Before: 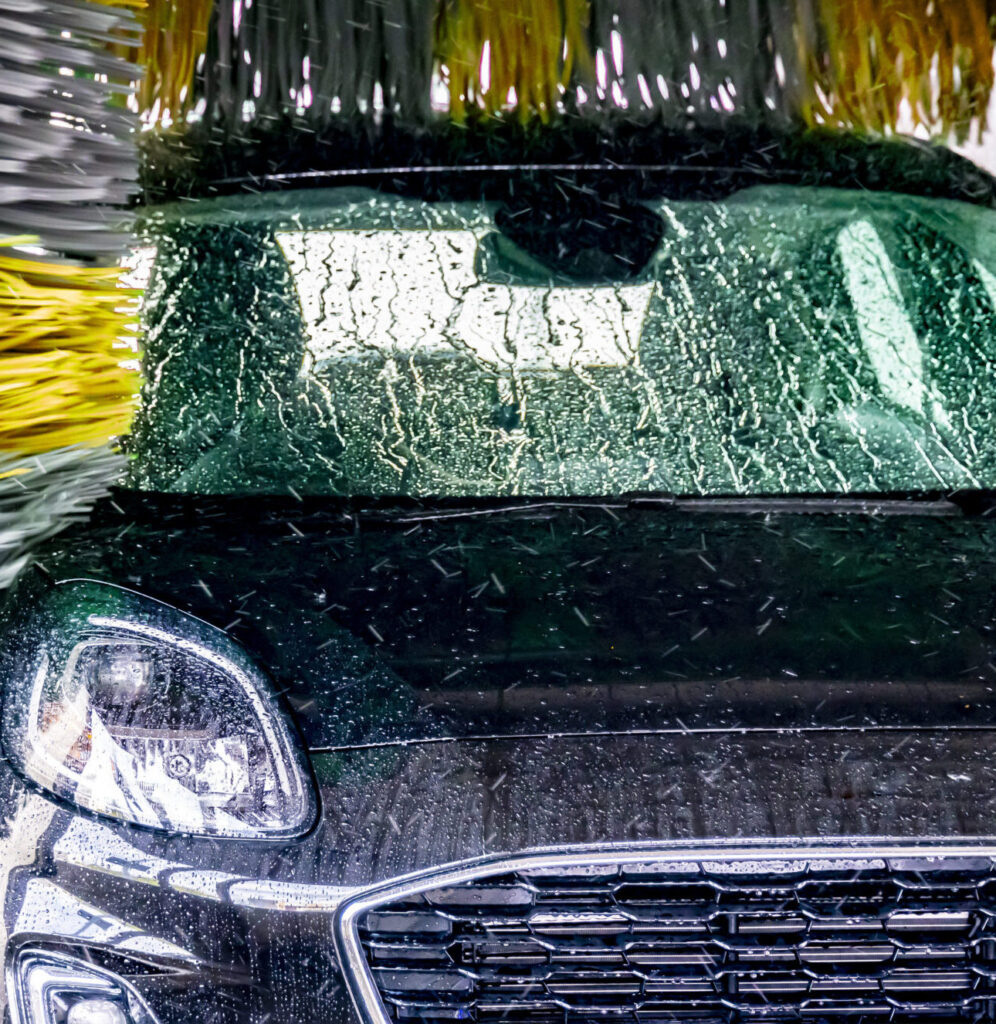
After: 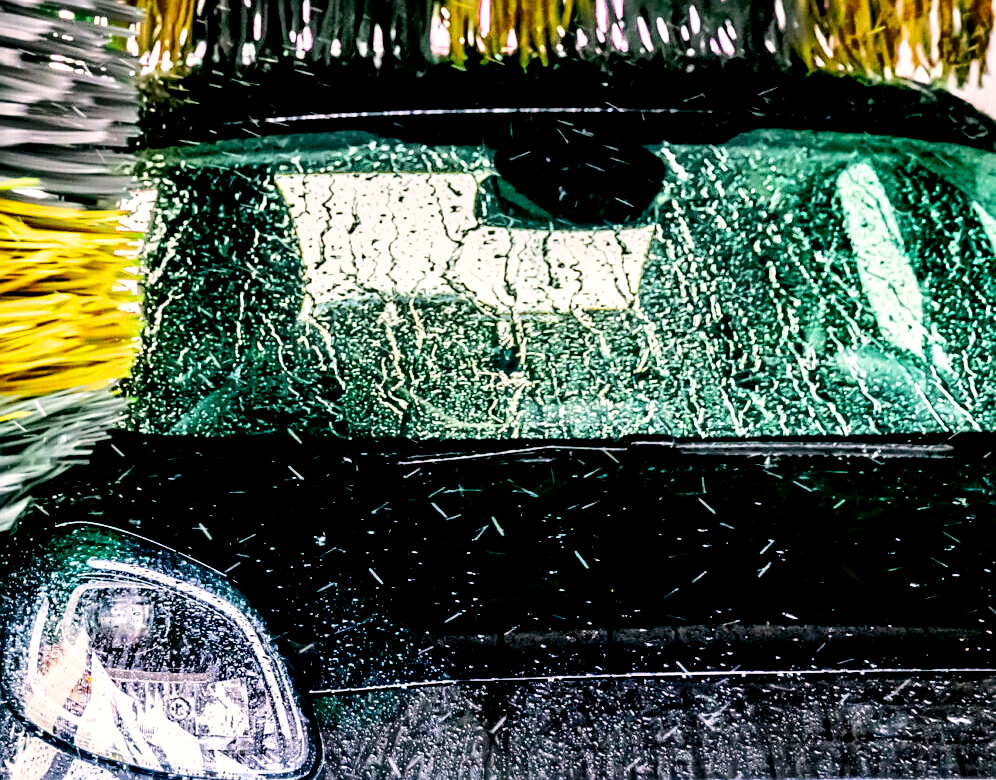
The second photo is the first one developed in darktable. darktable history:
color correction: highlights a* 4.21, highlights b* 4.91, shadows a* -8.33, shadows b* 4.93
sharpen: on, module defaults
exposure: black level correction 0.009, exposure -0.632 EV, compensate exposure bias true, compensate highlight preservation false
tone equalizer: -8 EV -1.85 EV, -7 EV -1.14 EV, -6 EV -1.64 EV
crop: top 5.615%, bottom 18.199%
shadows and highlights: soften with gaussian
local contrast: detail 135%, midtone range 0.747
base curve: curves: ch0 [(0, 0) (0.032, 0.037) (0.105, 0.228) (0.435, 0.76) (0.856, 0.983) (1, 1)]
